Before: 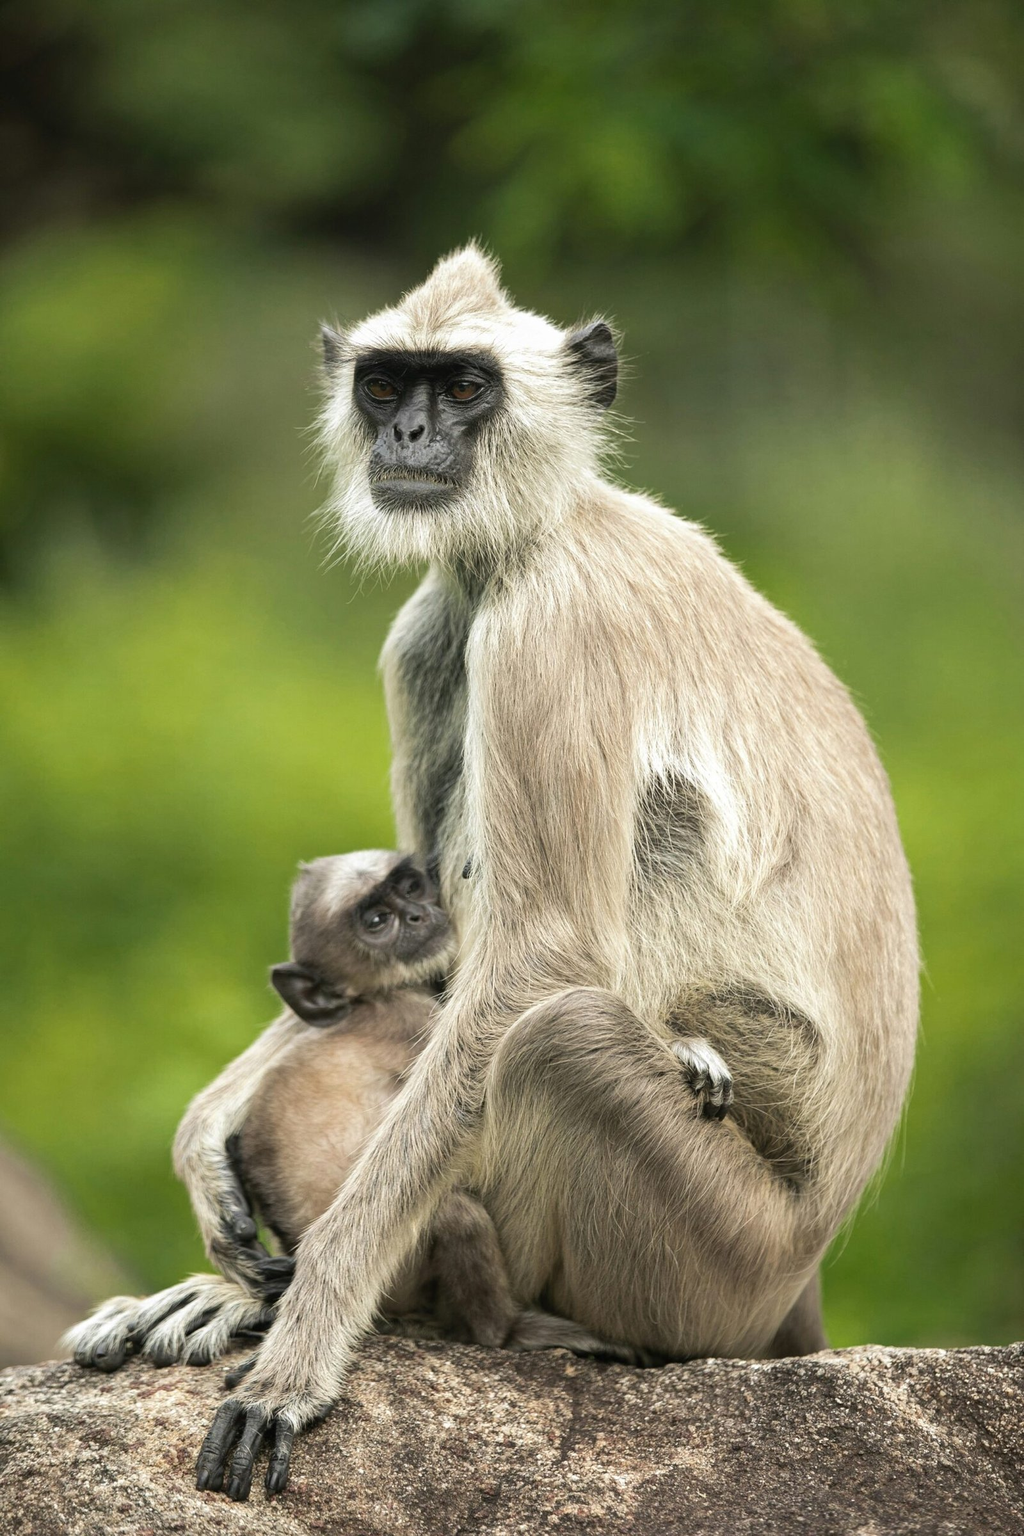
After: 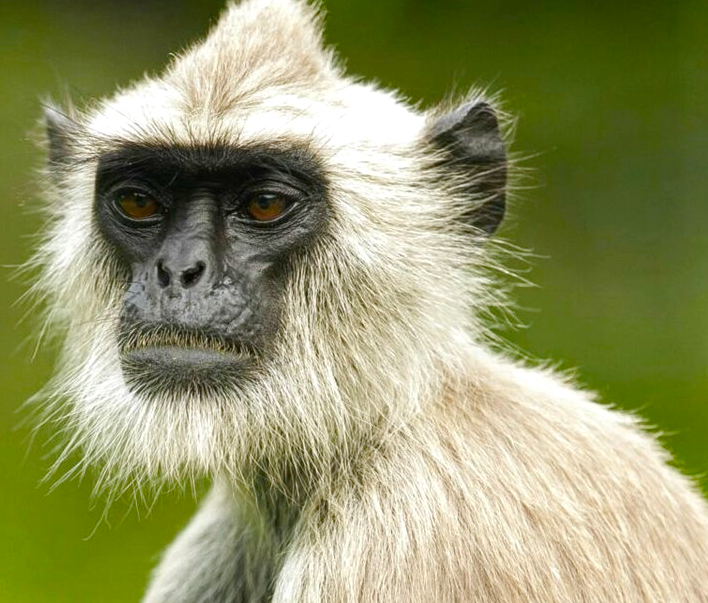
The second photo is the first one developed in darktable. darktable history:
local contrast: highlights 104%, shadows 97%, detail 119%, midtone range 0.2
color balance rgb: perceptual saturation grading › global saturation 53.995%, perceptual saturation grading › highlights -50.256%, perceptual saturation grading › mid-tones 39.502%, perceptual saturation grading › shadows 30.405%, global vibrance 14.6%
crop: left 28.671%, top 16.831%, right 26.856%, bottom 58.006%
